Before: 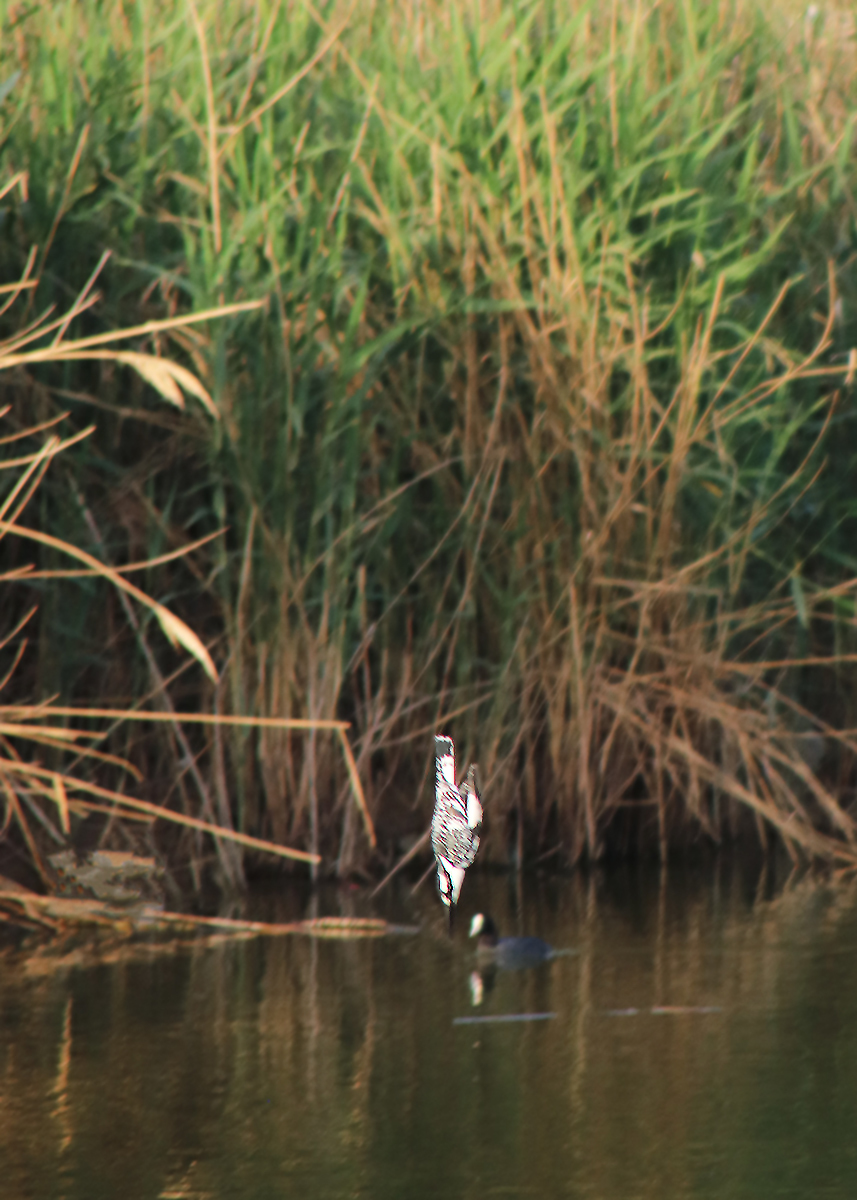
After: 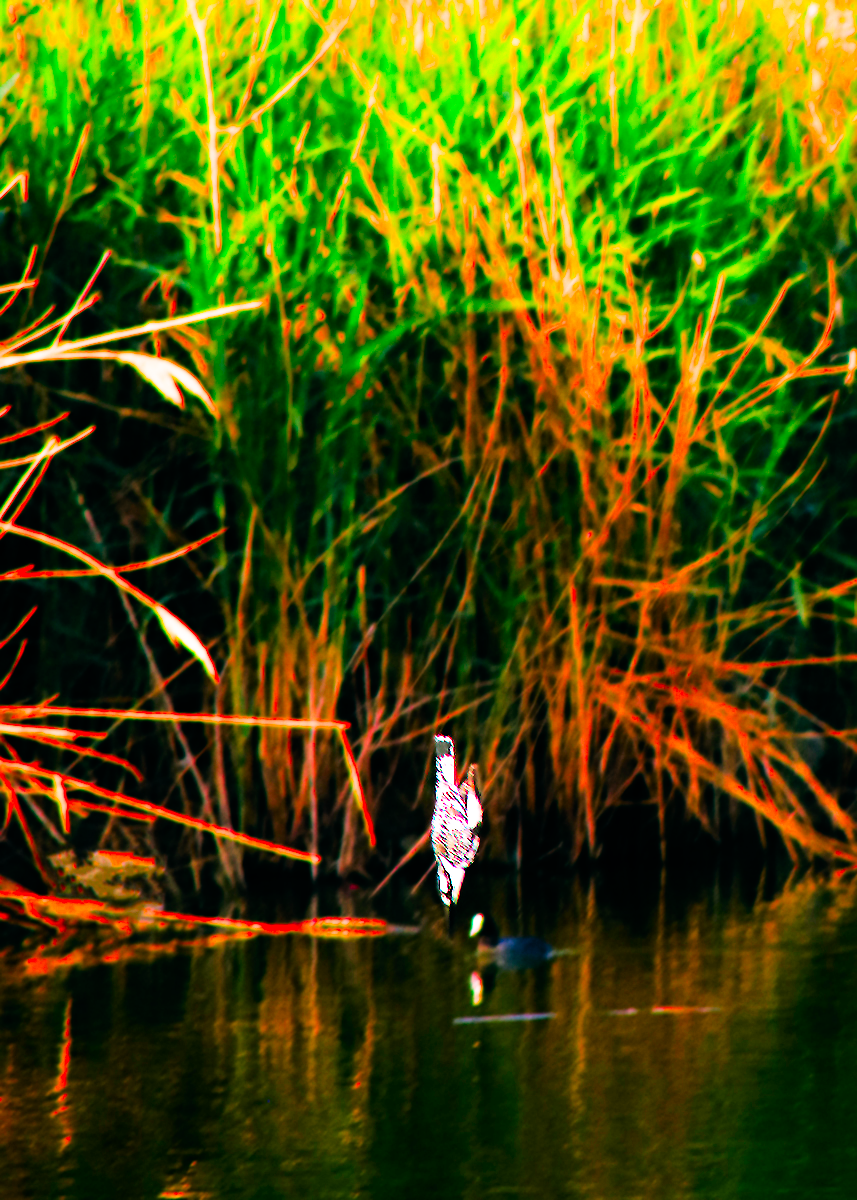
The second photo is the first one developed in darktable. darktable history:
color balance: lift [1.016, 0.983, 1, 1.017], gamma [0.78, 1.018, 1.043, 0.957], gain [0.786, 1.063, 0.937, 1.017], input saturation 118.26%, contrast 13.43%, contrast fulcrum 21.62%, output saturation 82.76%
color correction: saturation 3
filmic rgb: black relative exposure -5 EV, white relative exposure 3.5 EV, hardness 3.19, contrast 1.4, highlights saturation mix -50%
exposure: black level correction 0, exposure 1.1 EV, compensate exposure bias true, compensate highlight preservation false
